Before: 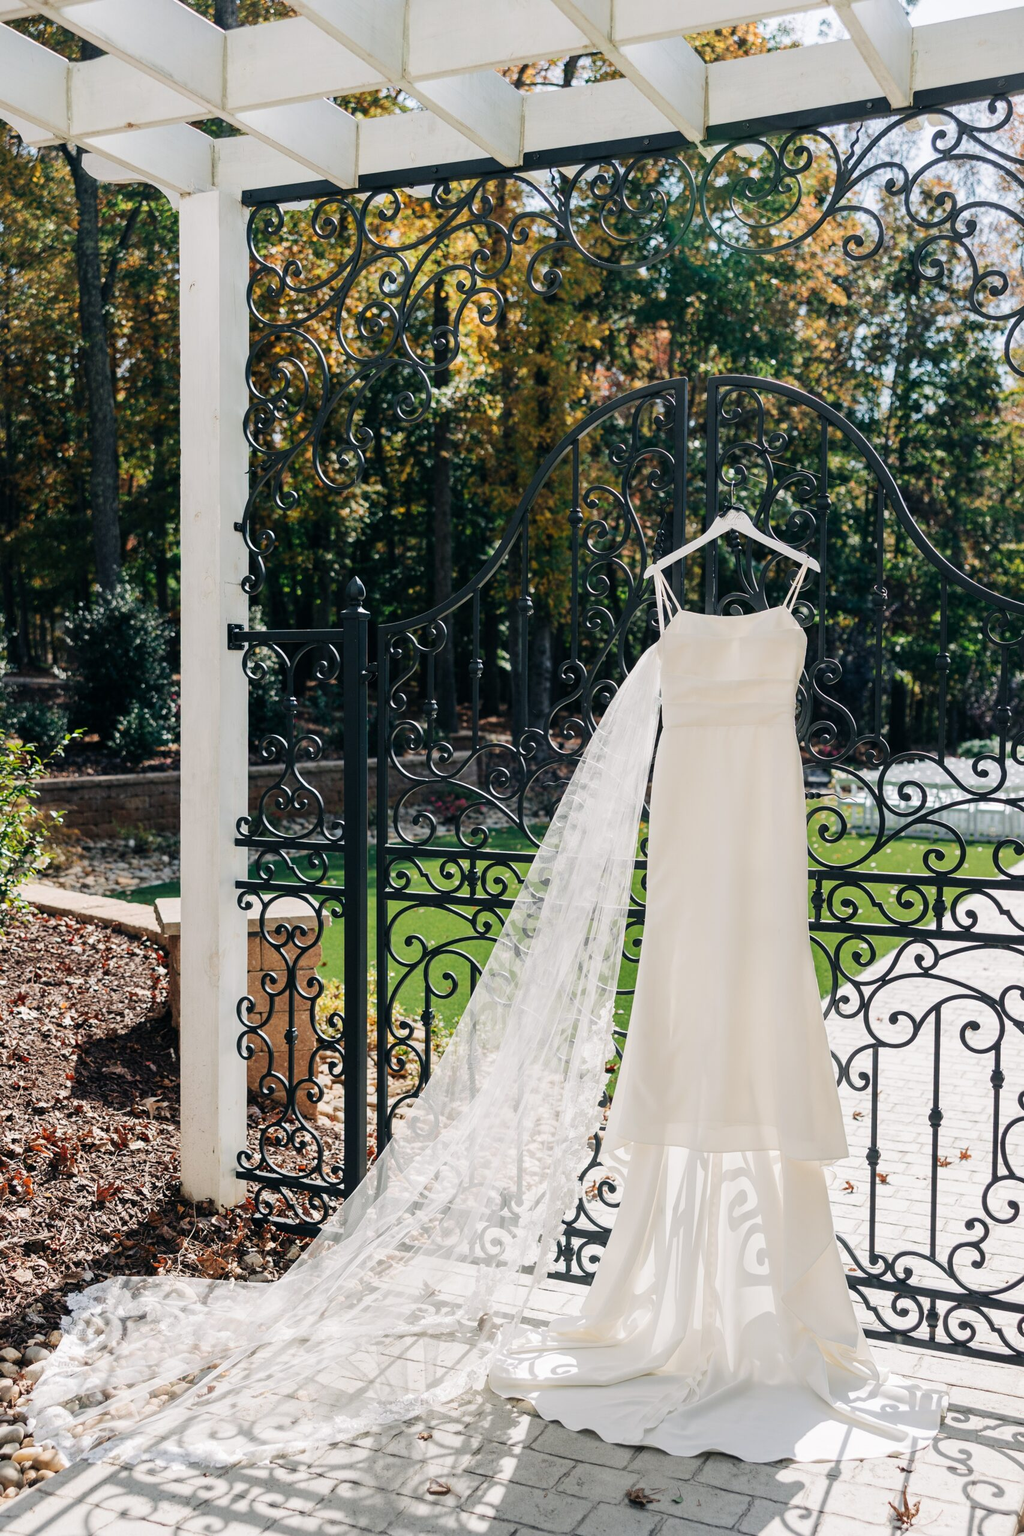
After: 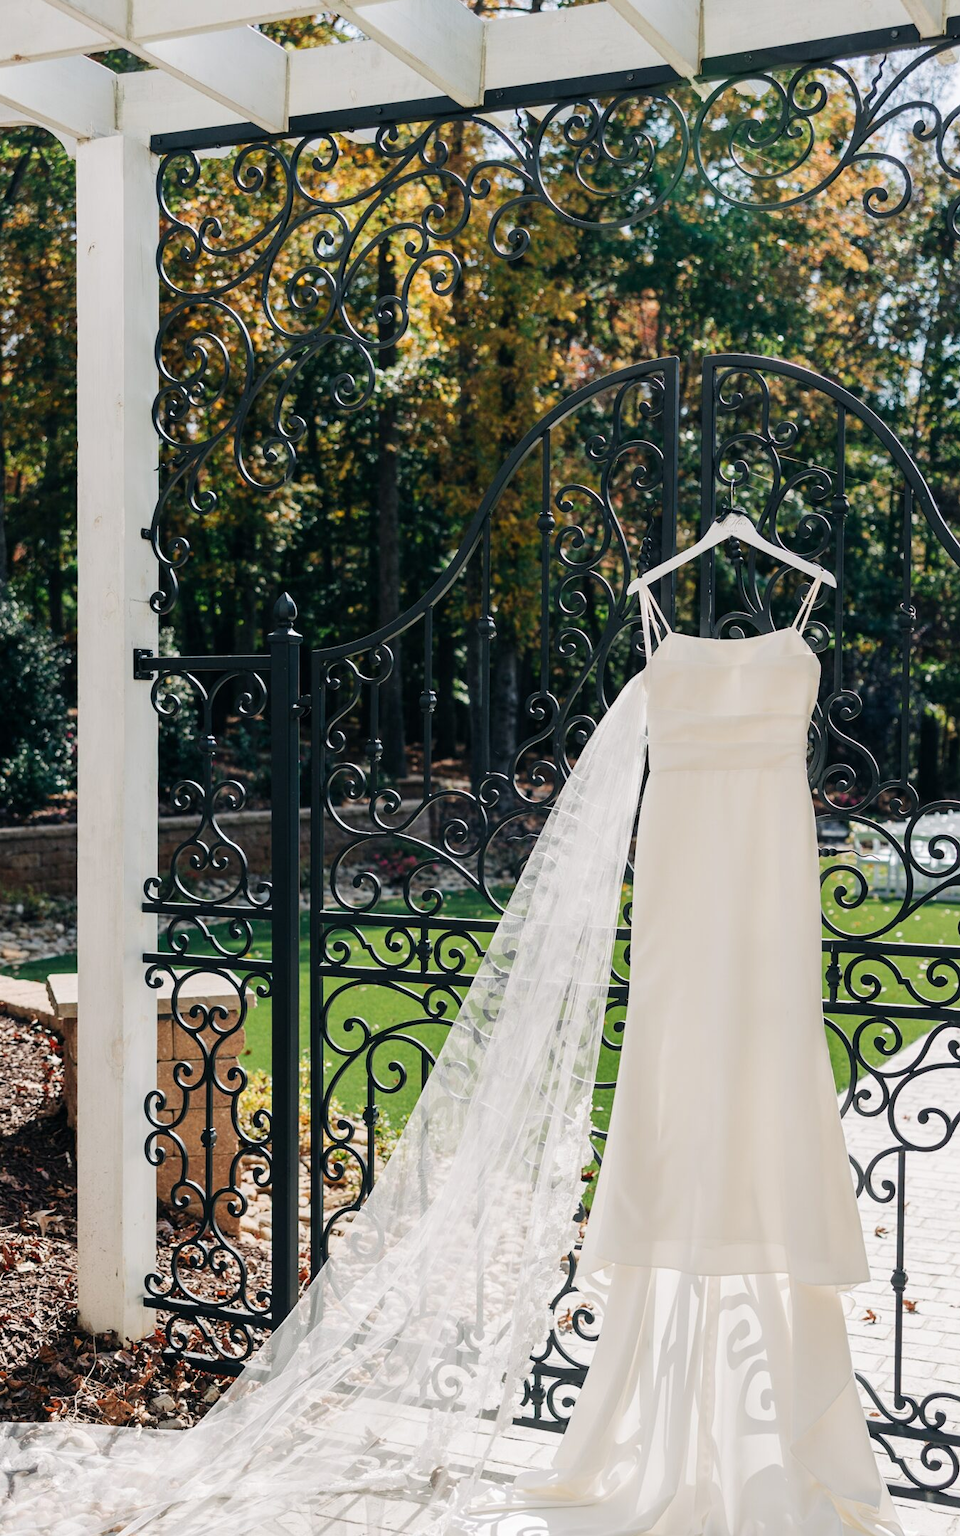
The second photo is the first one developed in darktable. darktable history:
crop: left 11.295%, top 5.01%, right 9.569%, bottom 10.65%
